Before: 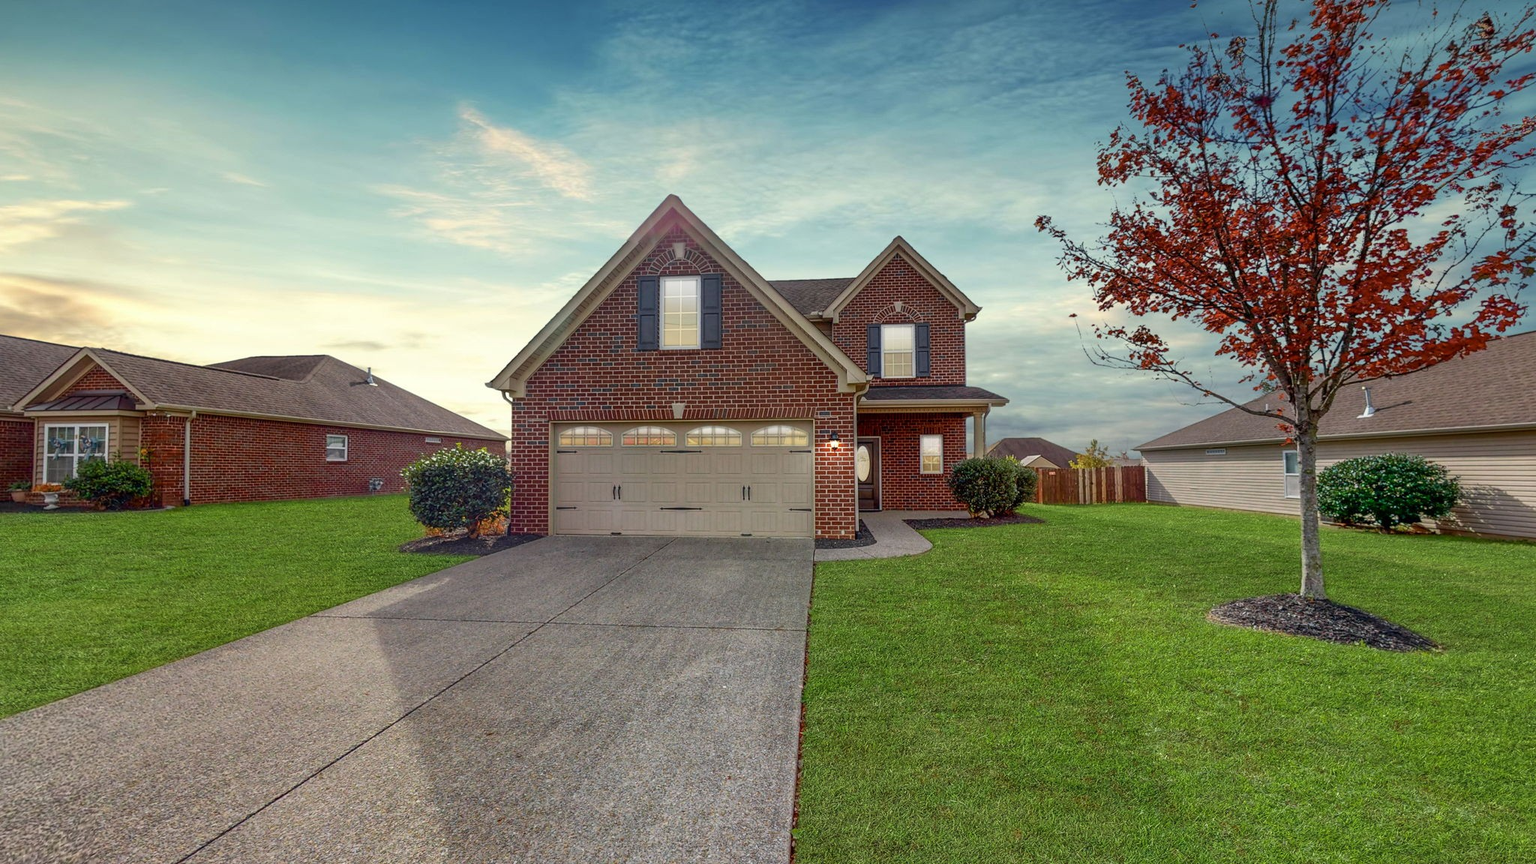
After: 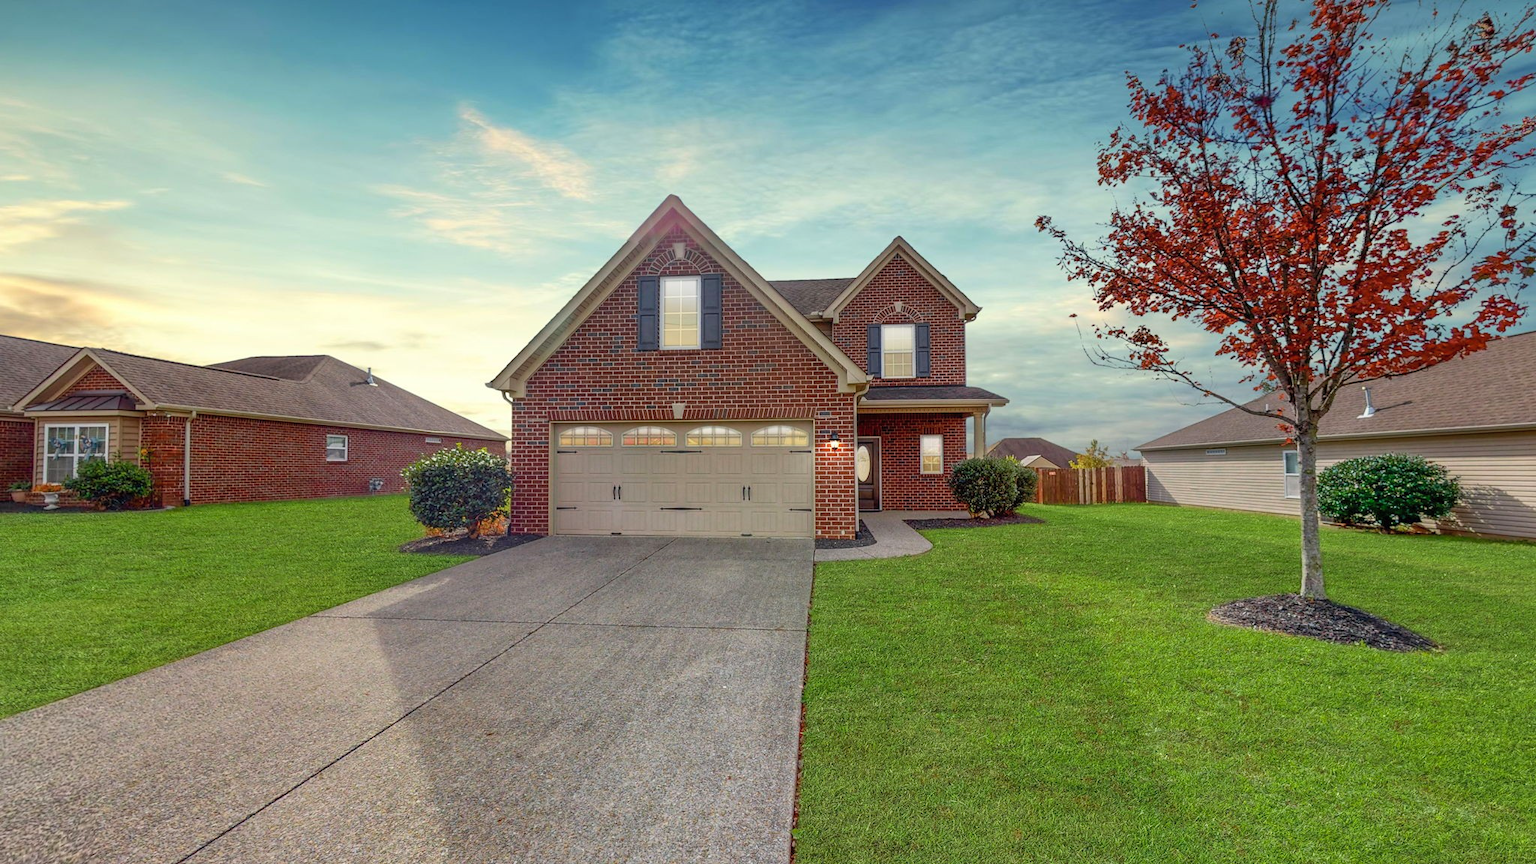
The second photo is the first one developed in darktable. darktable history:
contrast brightness saturation: contrast 0.032, brightness 0.068, saturation 0.13
